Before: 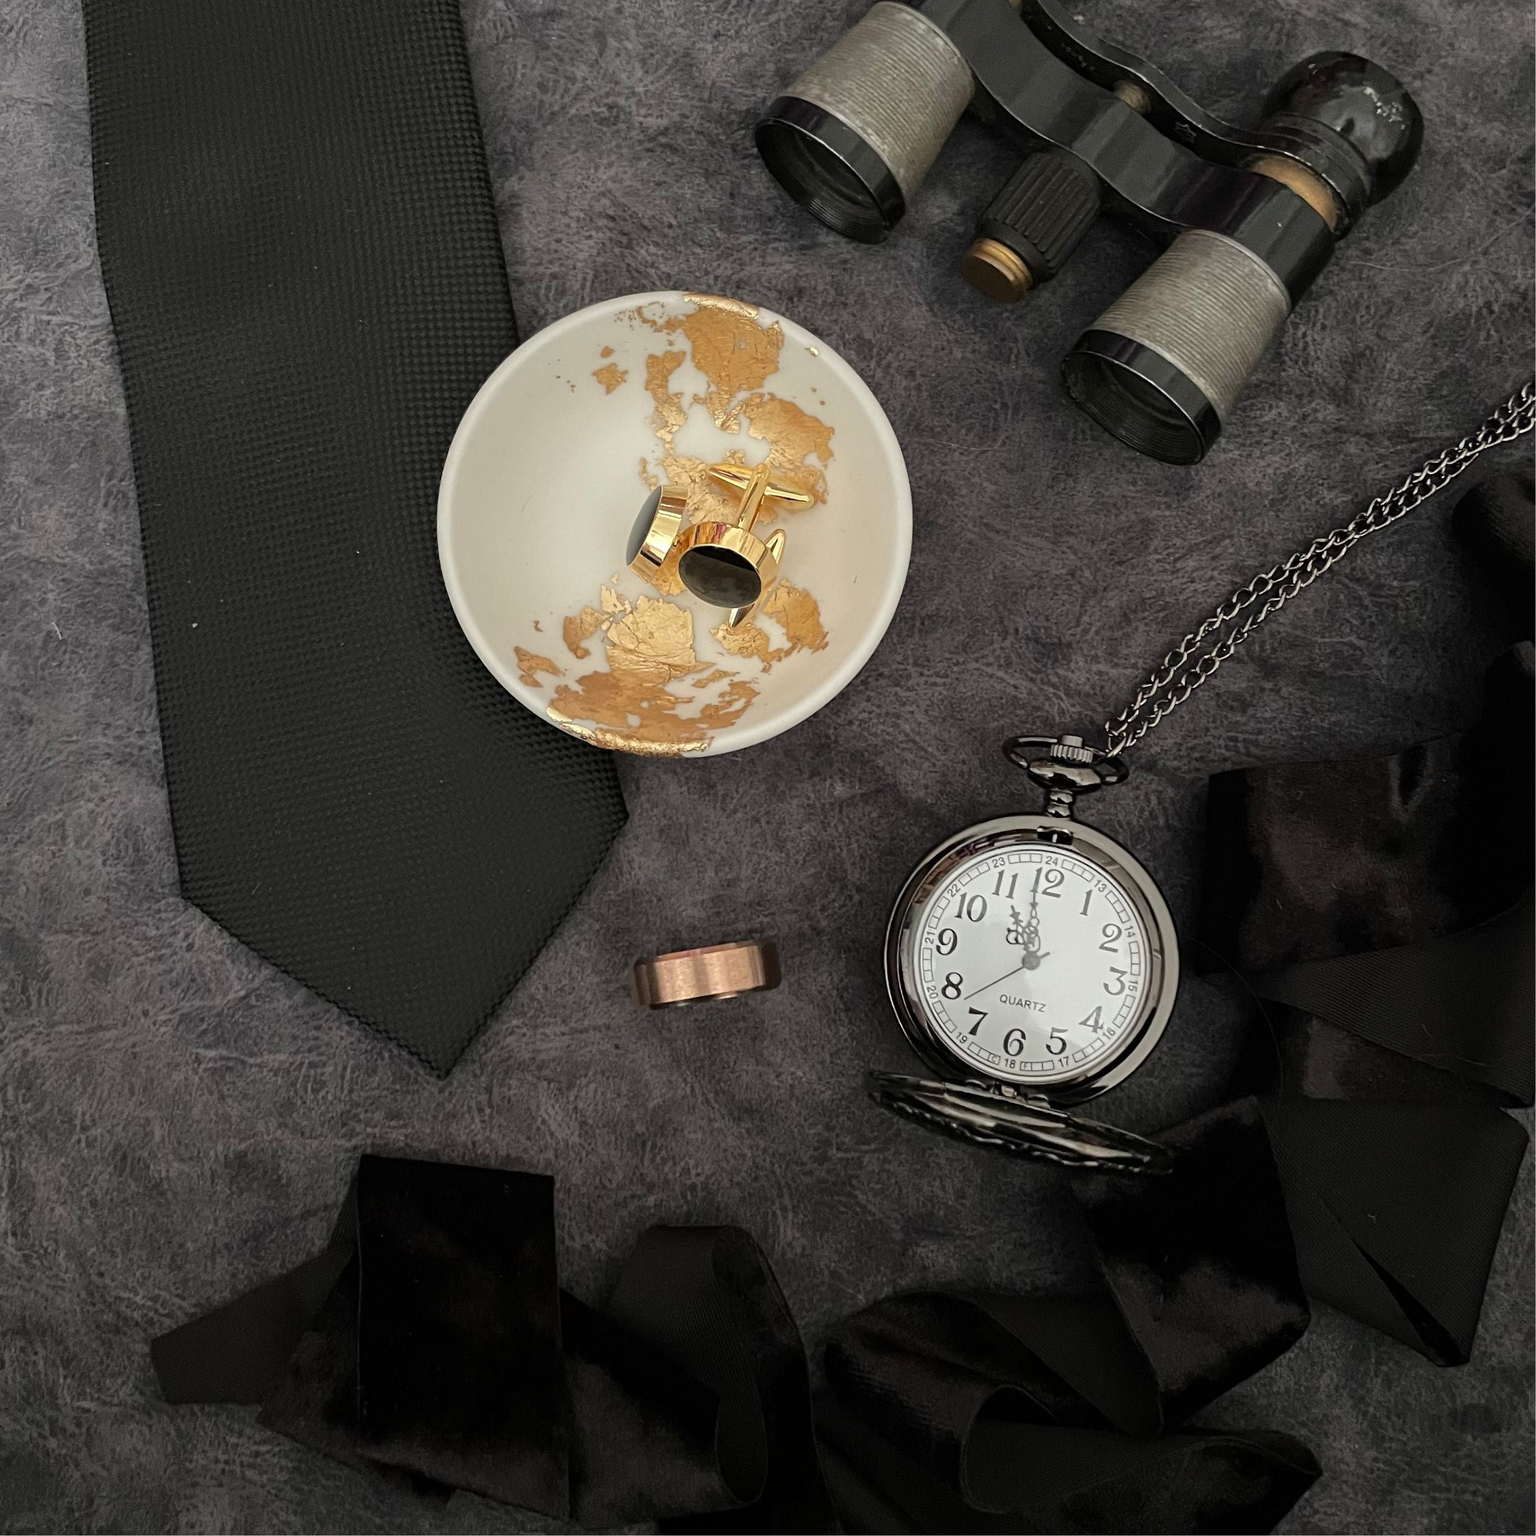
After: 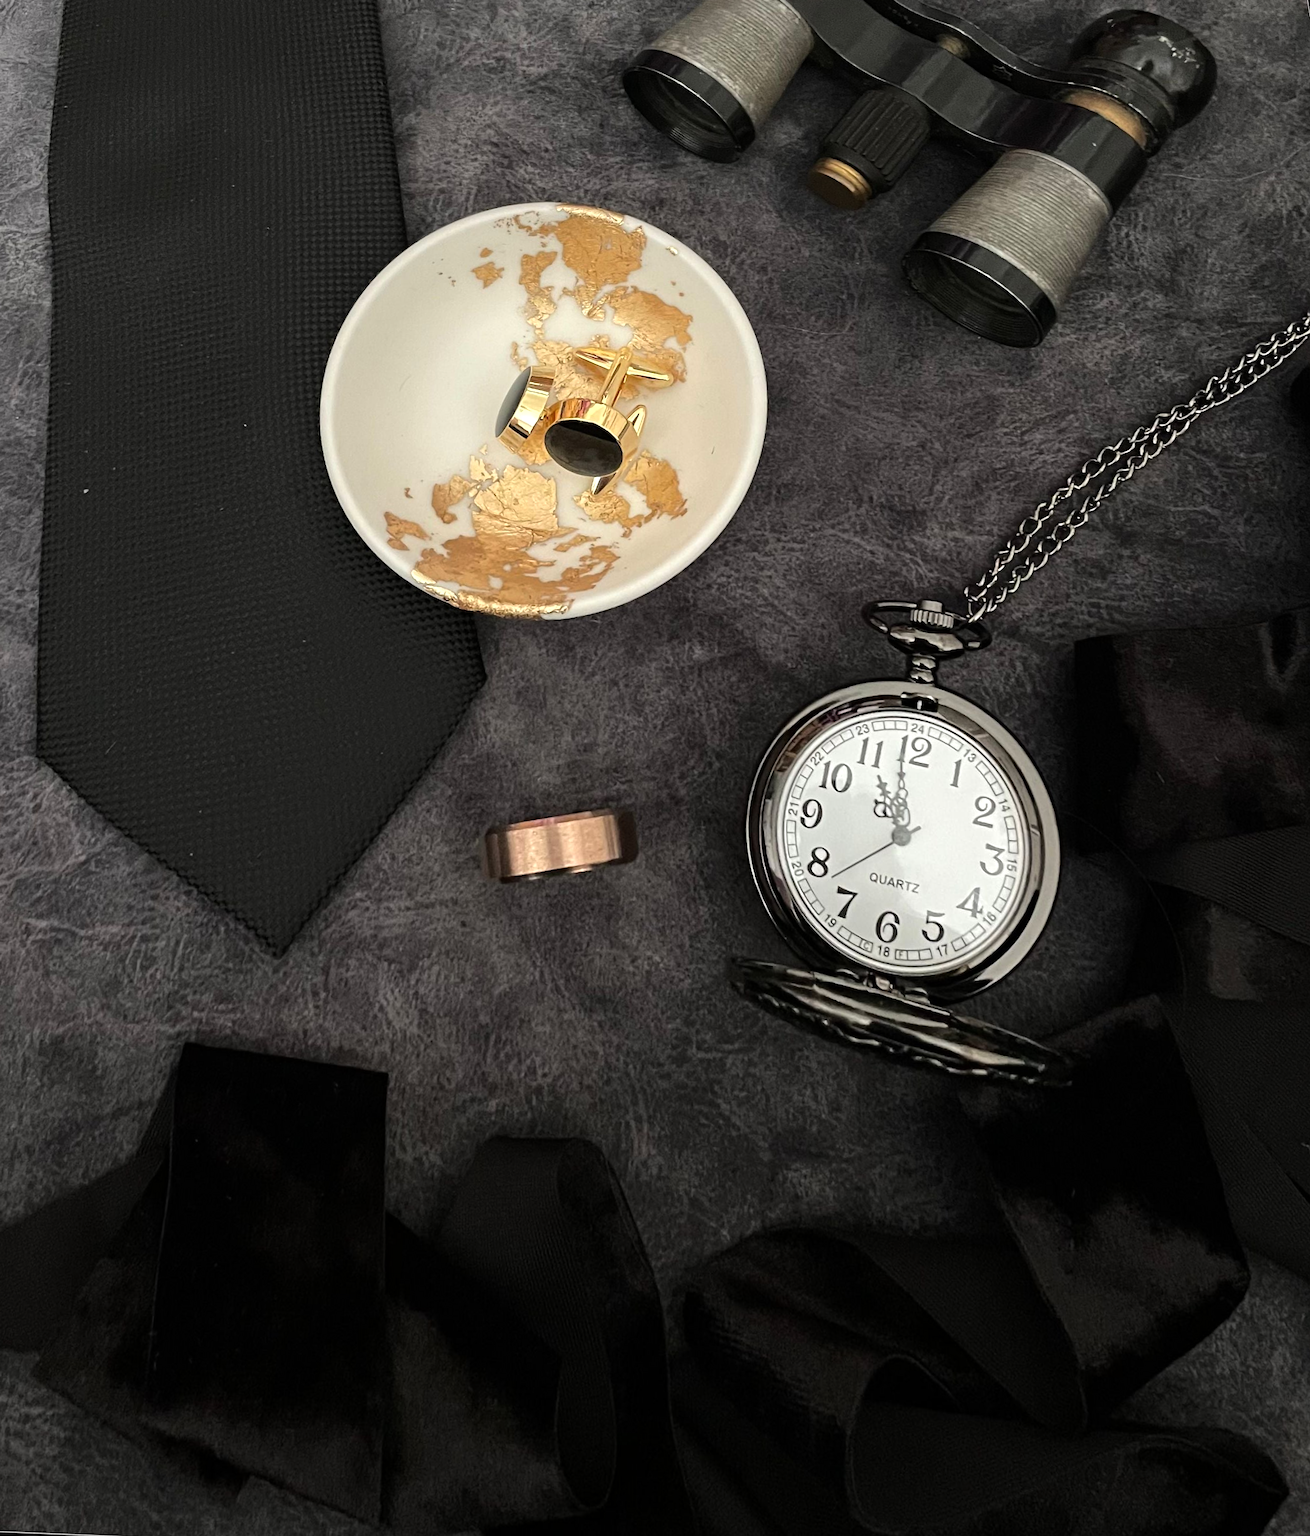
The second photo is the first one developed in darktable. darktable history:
tone equalizer: -8 EV -0.417 EV, -7 EV -0.389 EV, -6 EV -0.333 EV, -5 EV -0.222 EV, -3 EV 0.222 EV, -2 EV 0.333 EV, -1 EV 0.389 EV, +0 EV 0.417 EV, edges refinement/feathering 500, mask exposure compensation -1.57 EV, preserve details no
rotate and perspective: rotation 0.72°, lens shift (vertical) -0.352, lens shift (horizontal) -0.051, crop left 0.152, crop right 0.859, crop top 0.019, crop bottom 0.964
